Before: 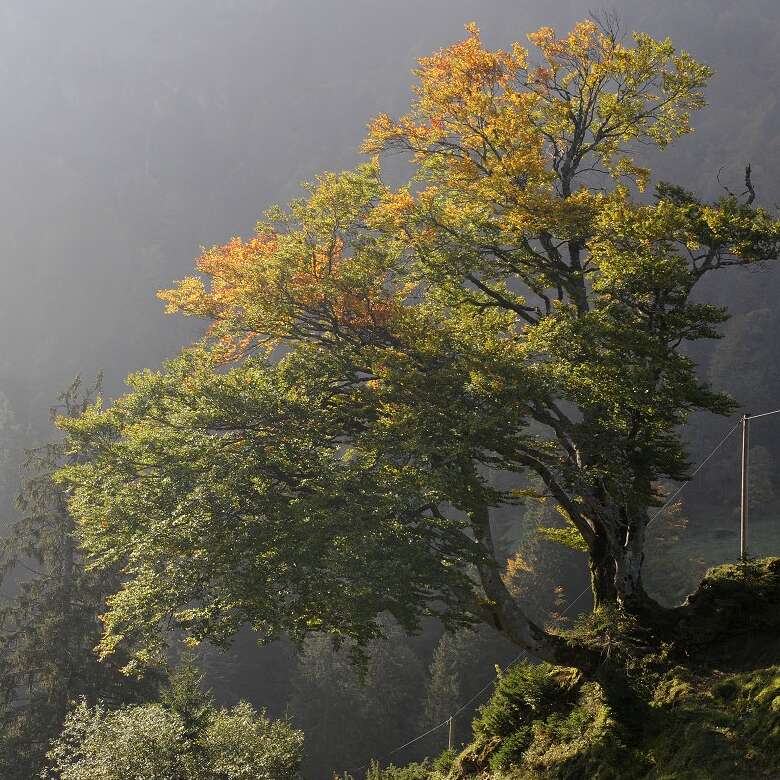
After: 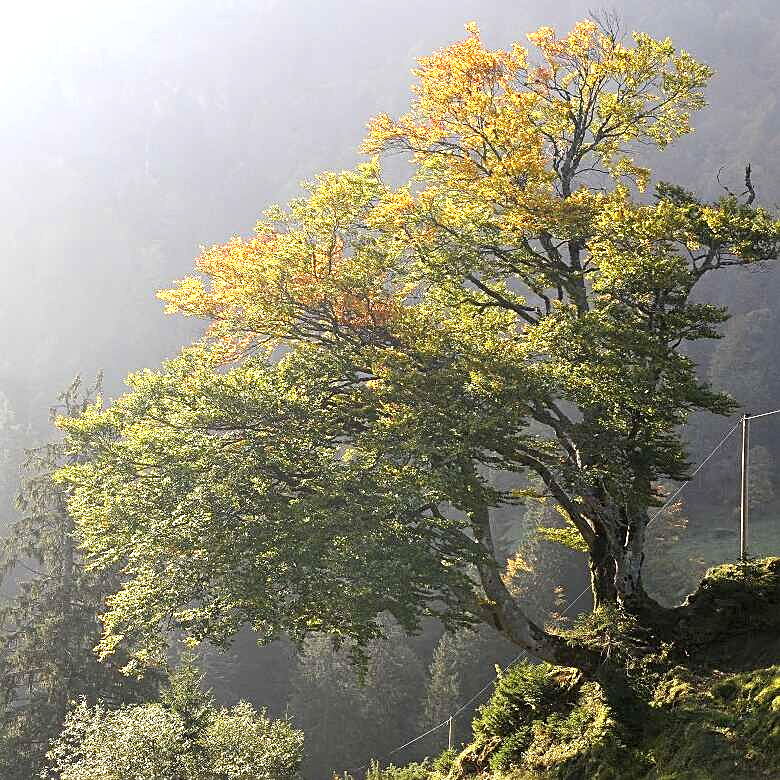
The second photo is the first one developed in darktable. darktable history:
sharpen: on, module defaults
exposure: black level correction 0, exposure 1.2 EV, compensate exposure bias true, compensate highlight preservation false
